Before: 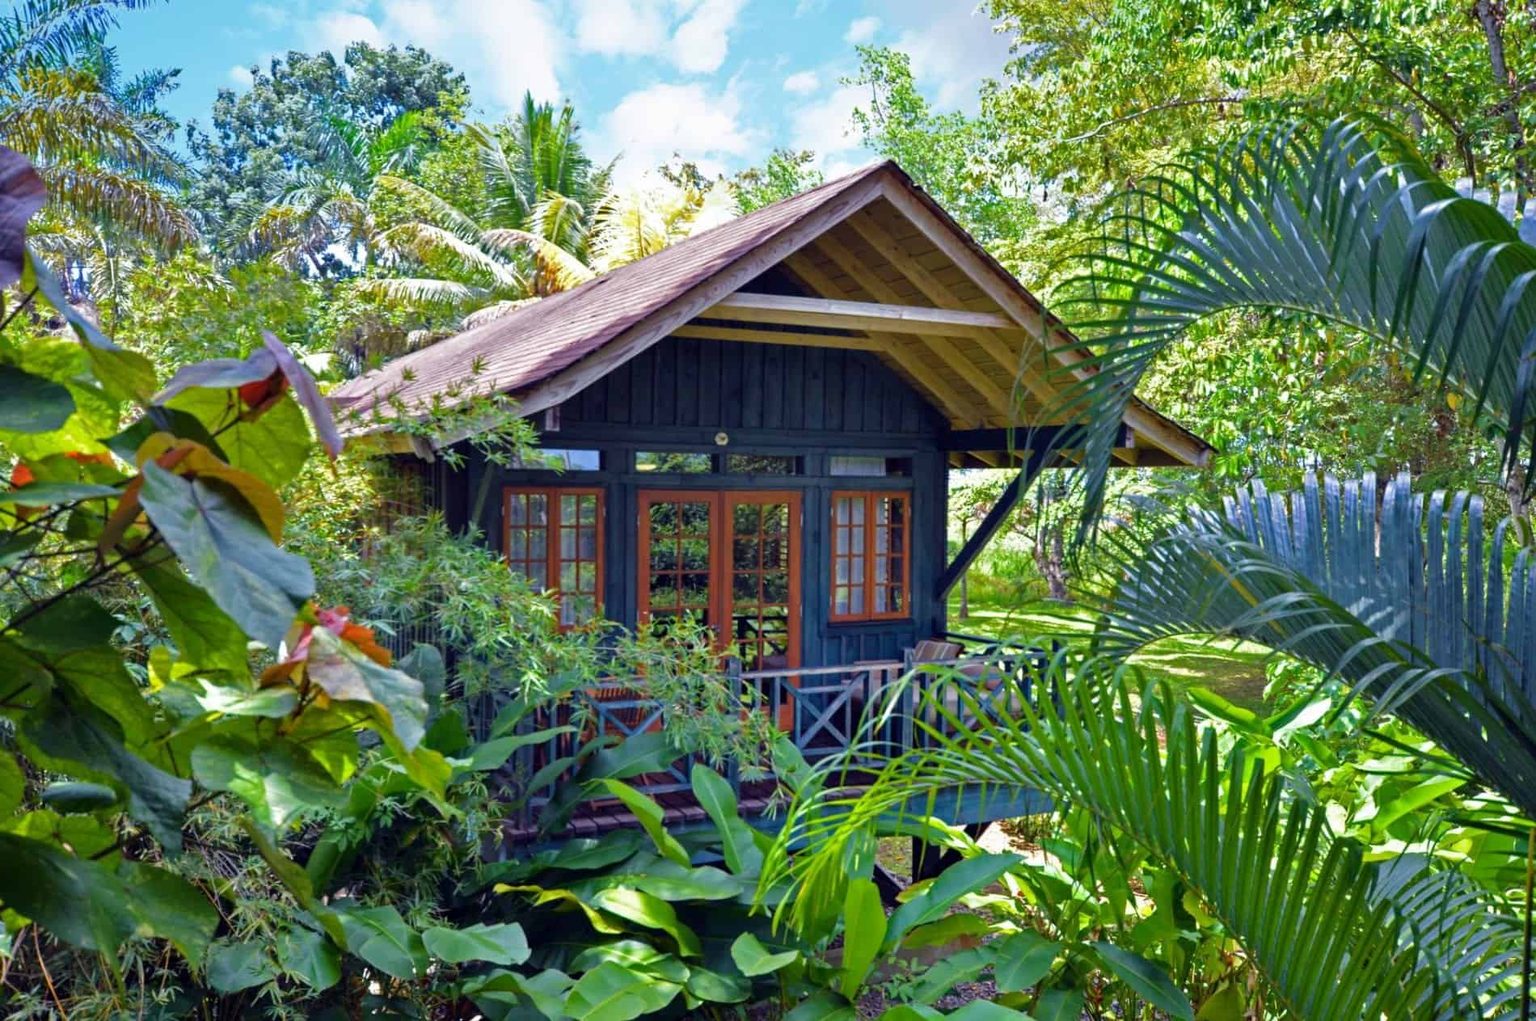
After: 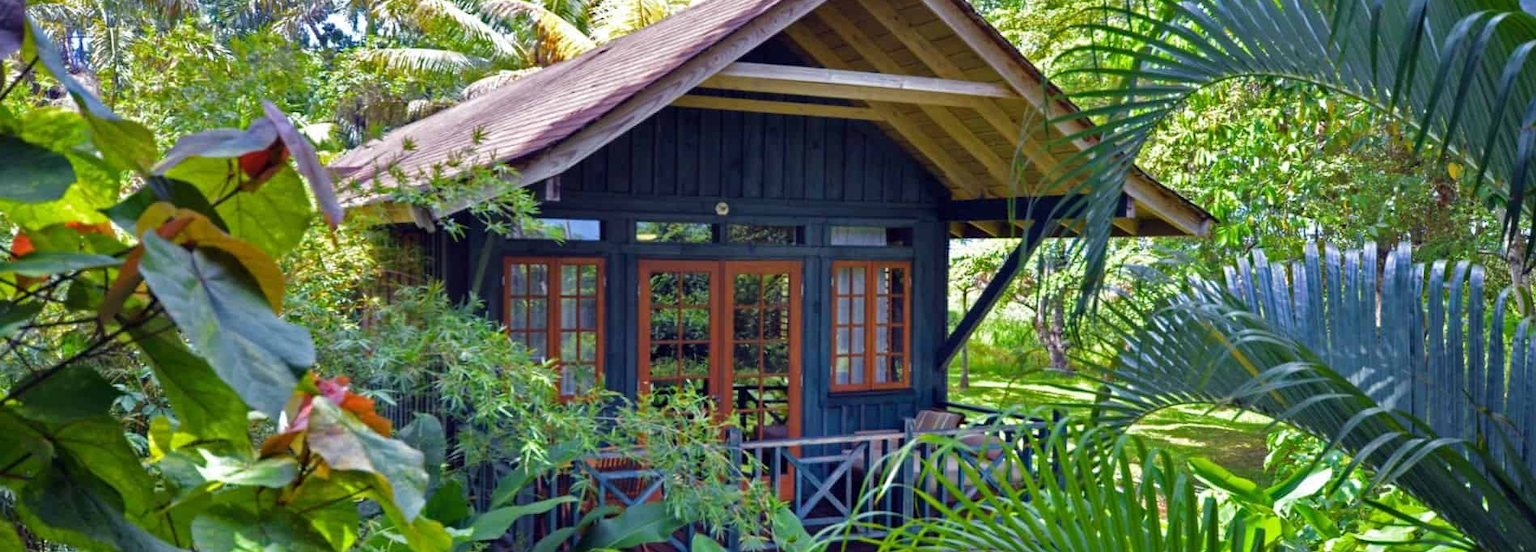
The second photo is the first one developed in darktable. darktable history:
crop and rotate: top 22.577%, bottom 23.322%
